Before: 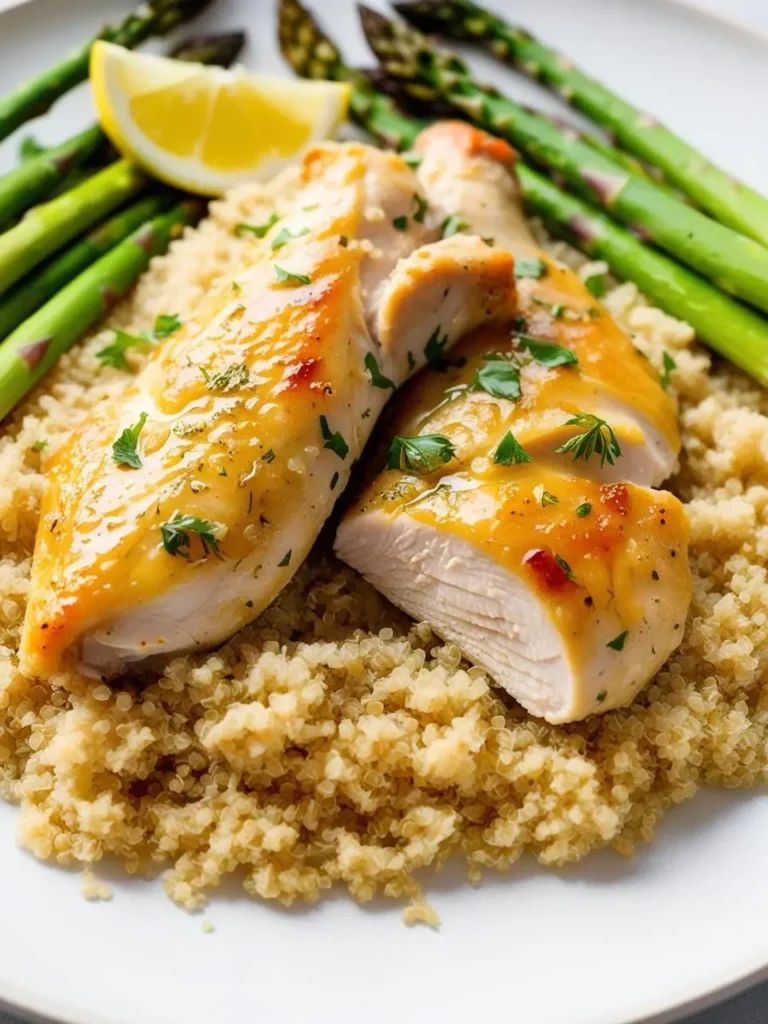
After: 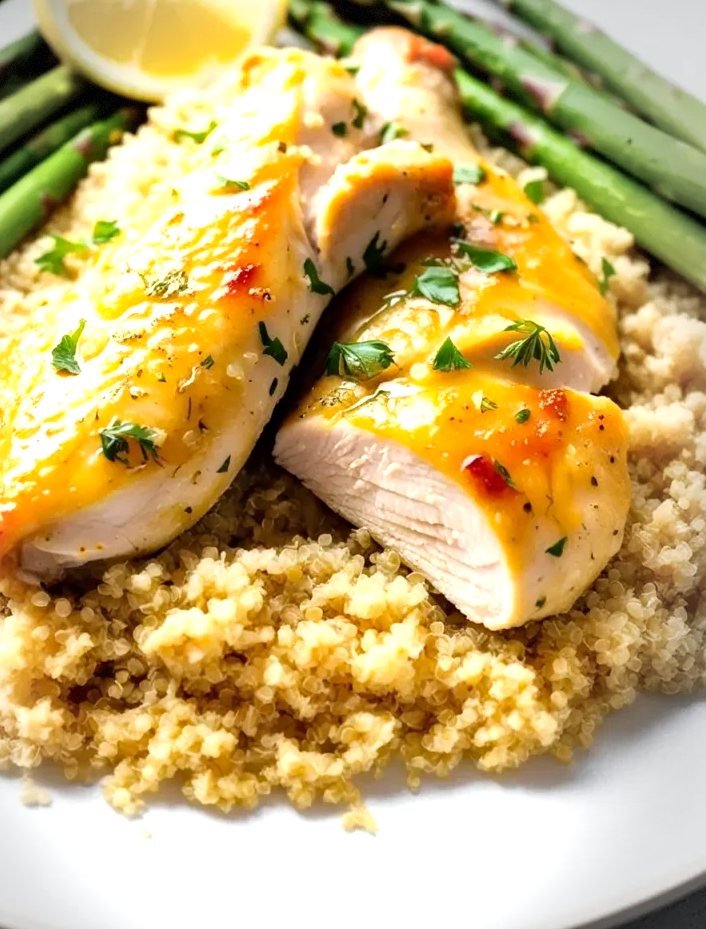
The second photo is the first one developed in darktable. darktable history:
vignetting: center (-0.119, -0.004), automatic ratio true, dithering 8-bit output, unbound false
crop and rotate: left 8.03%, top 9.261%
haze removal: adaptive false
tone equalizer: -8 EV -0.781 EV, -7 EV -0.691 EV, -6 EV -0.623 EV, -5 EV -0.388 EV, -3 EV 0.381 EV, -2 EV 0.6 EV, -1 EV 0.696 EV, +0 EV 0.739 EV, mask exposure compensation -0.503 EV
